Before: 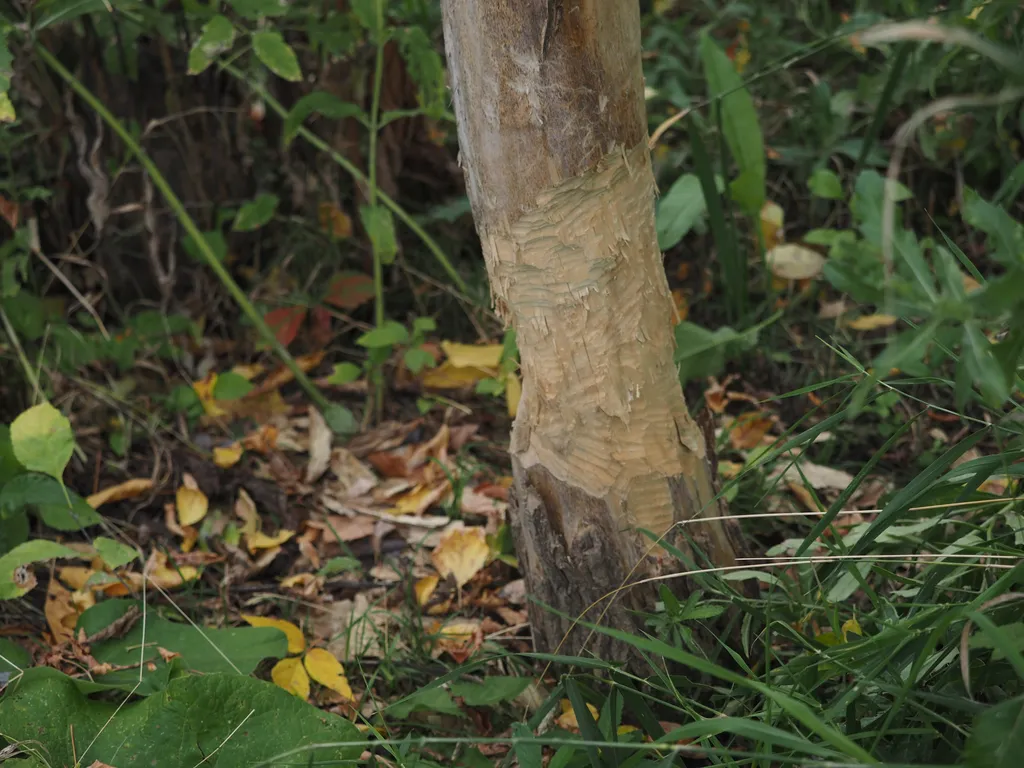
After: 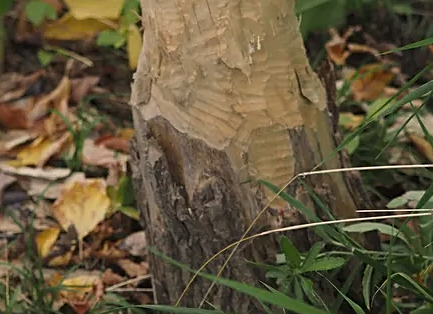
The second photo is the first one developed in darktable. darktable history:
crop: left 37.034%, top 45.353%, right 20.637%, bottom 13.722%
color correction: highlights a* 3.59, highlights b* 5.08
sharpen: on, module defaults
